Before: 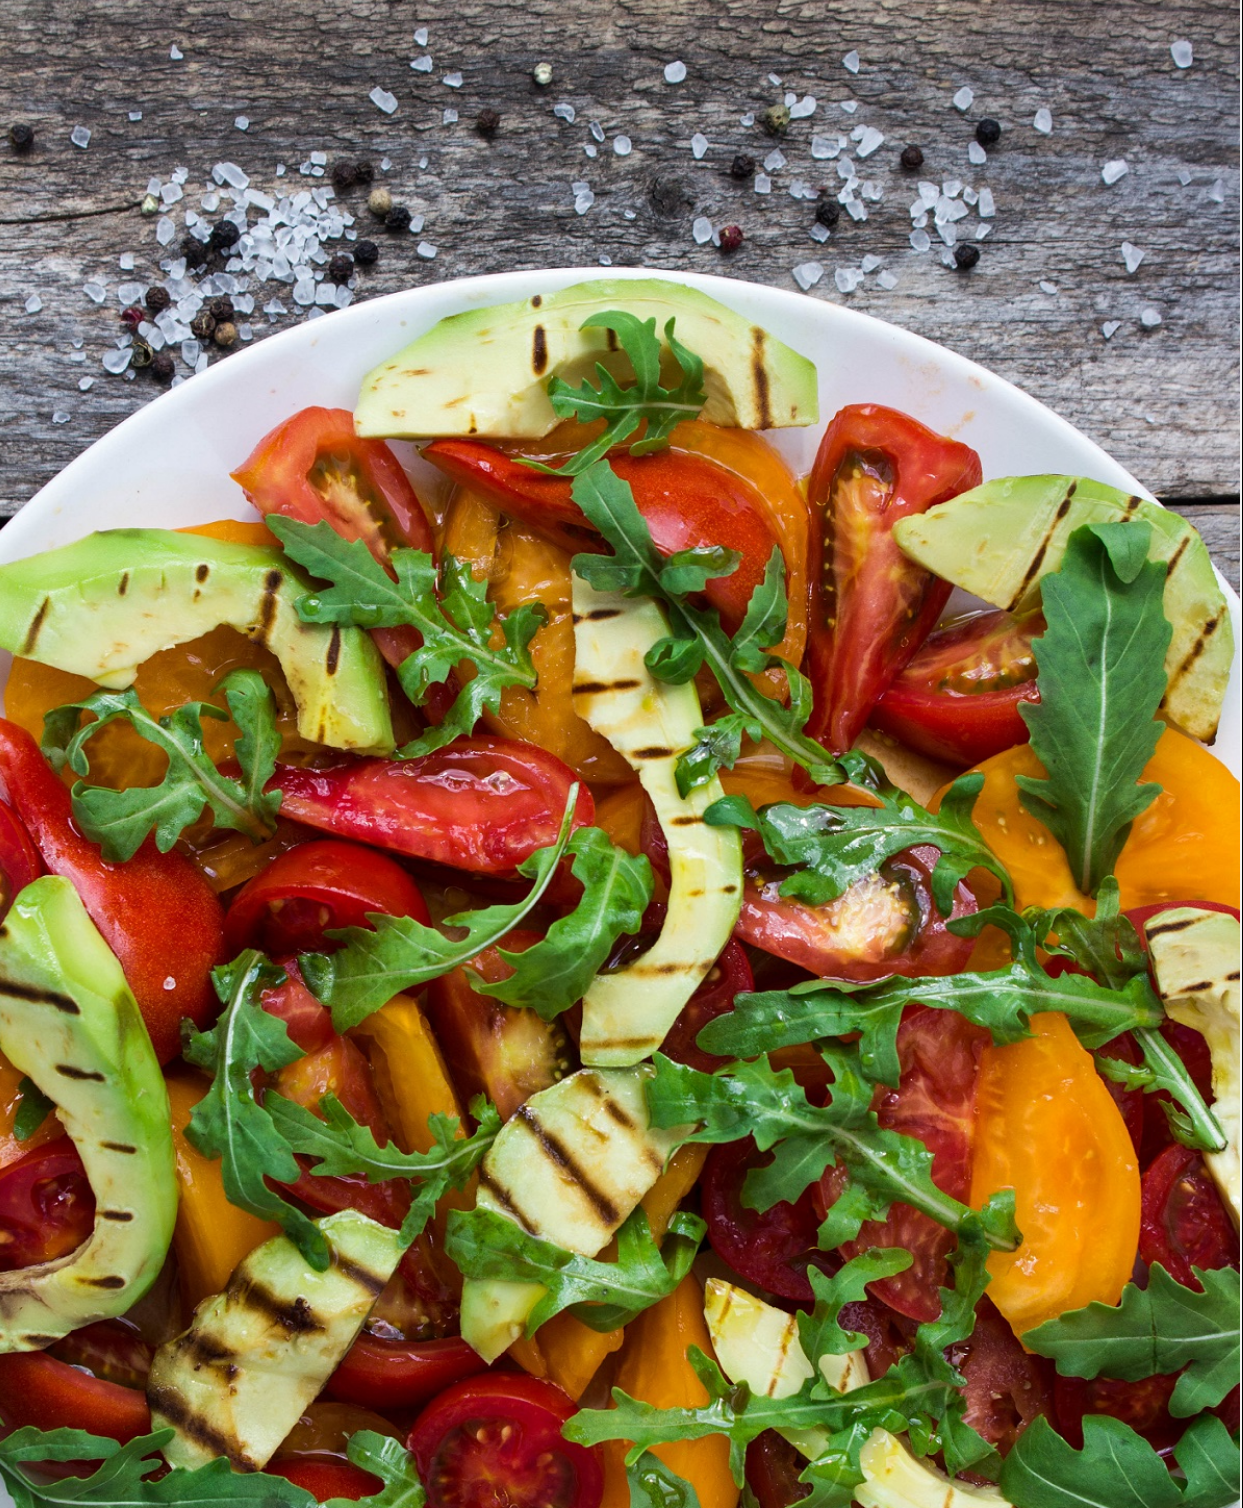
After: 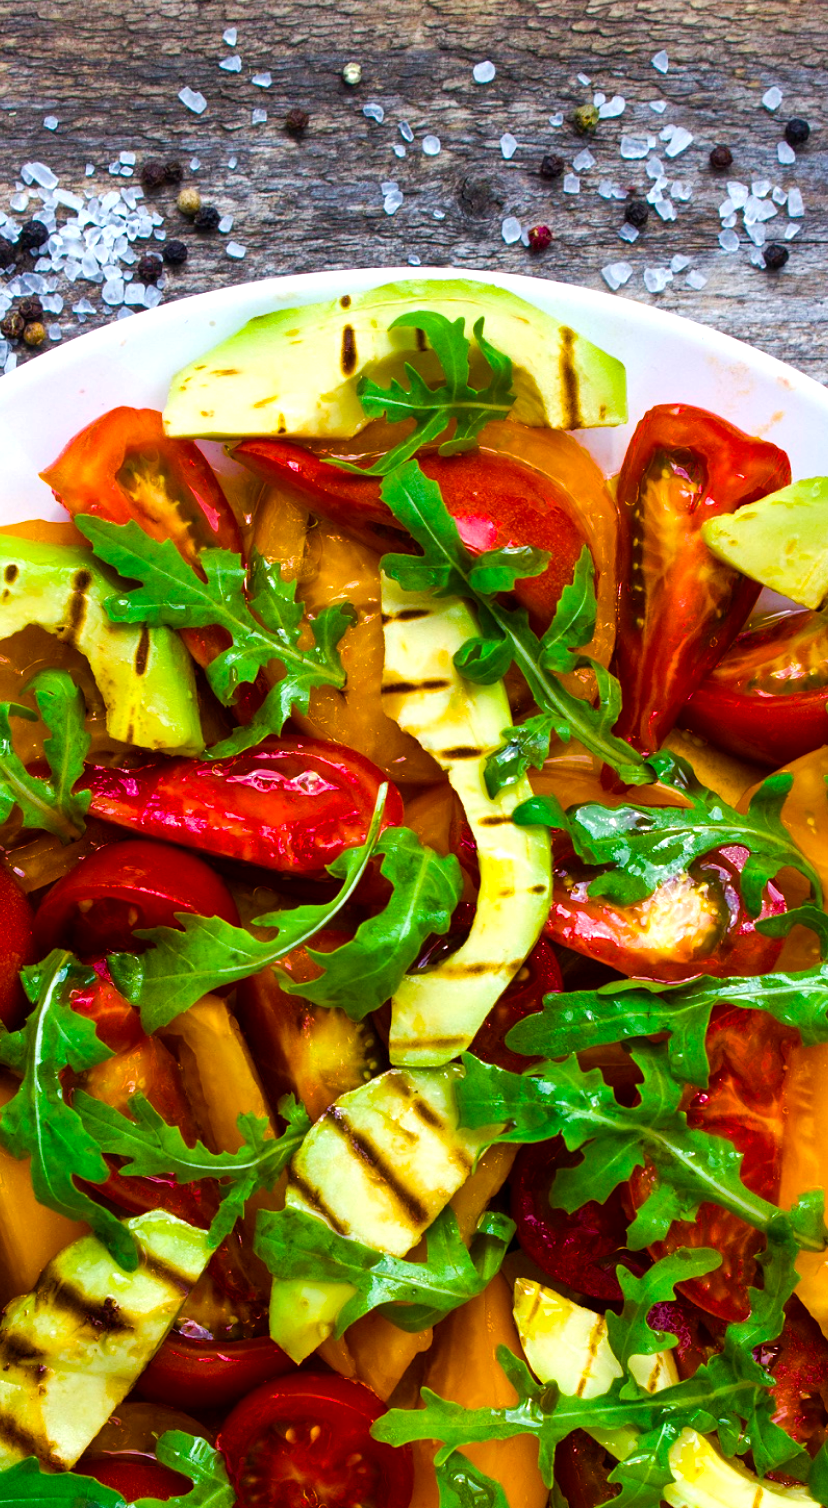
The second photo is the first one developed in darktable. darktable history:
crop: left 15.419%, right 17.914%
color balance rgb: linear chroma grading › shadows 10%, linear chroma grading › highlights 10%, linear chroma grading › global chroma 15%, linear chroma grading › mid-tones 15%, perceptual saturation grading › global saturation 40%, perceptual saturation grading › highlights -25%, perceptual saturation grading › mid-tones 35%, perceptual saturation grading › shadows 35%, perceptual brilliance grading › global brilliance 11.29%, global vibrance 11.29%
